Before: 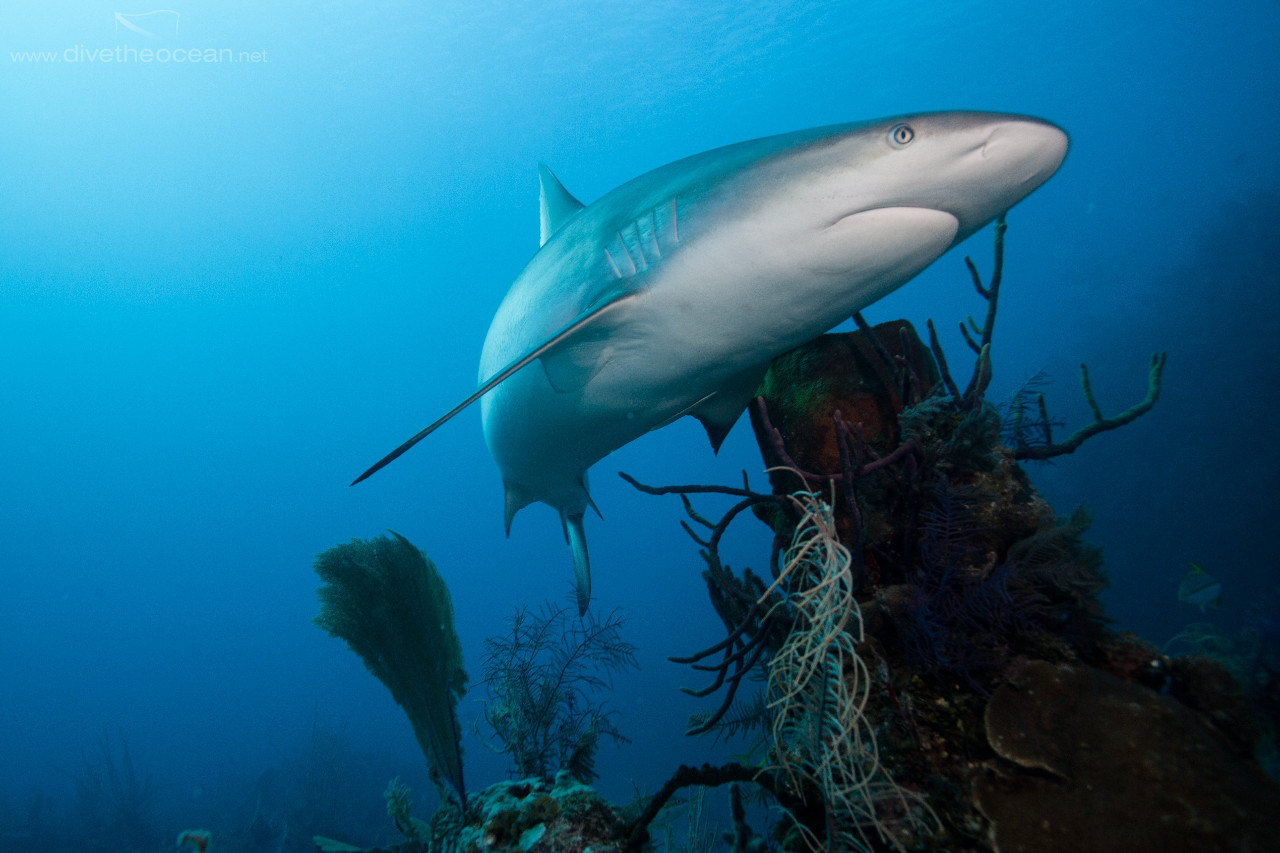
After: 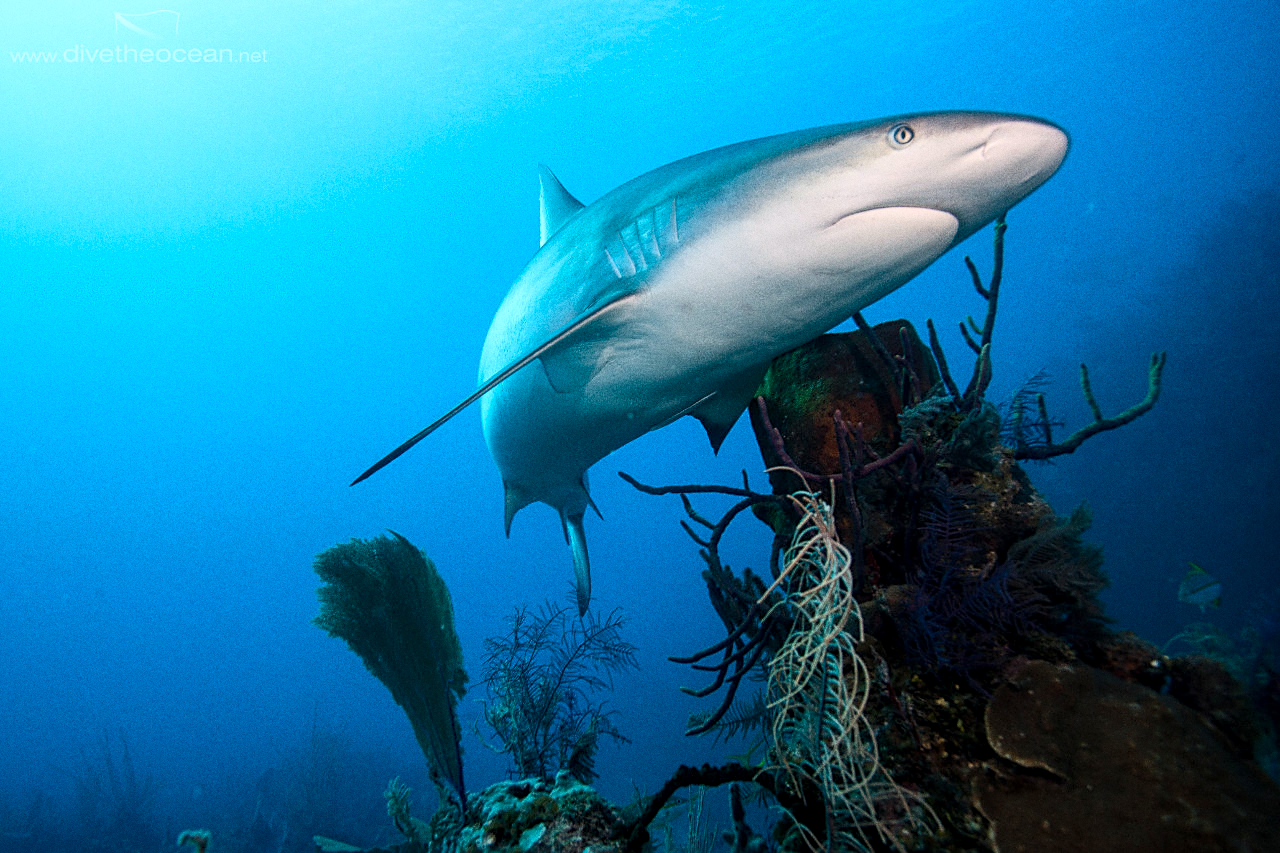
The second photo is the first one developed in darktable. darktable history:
grain: coarseness 0.09 ISO
local contrast: detail 130%
contrast brightness saturation: contrast 0.2, brightness 0.15, saturation 0.14
sharpen: on, module defaults
color correction: highlights a* 3.22, highlights b* 1.93, saturation 1.19
